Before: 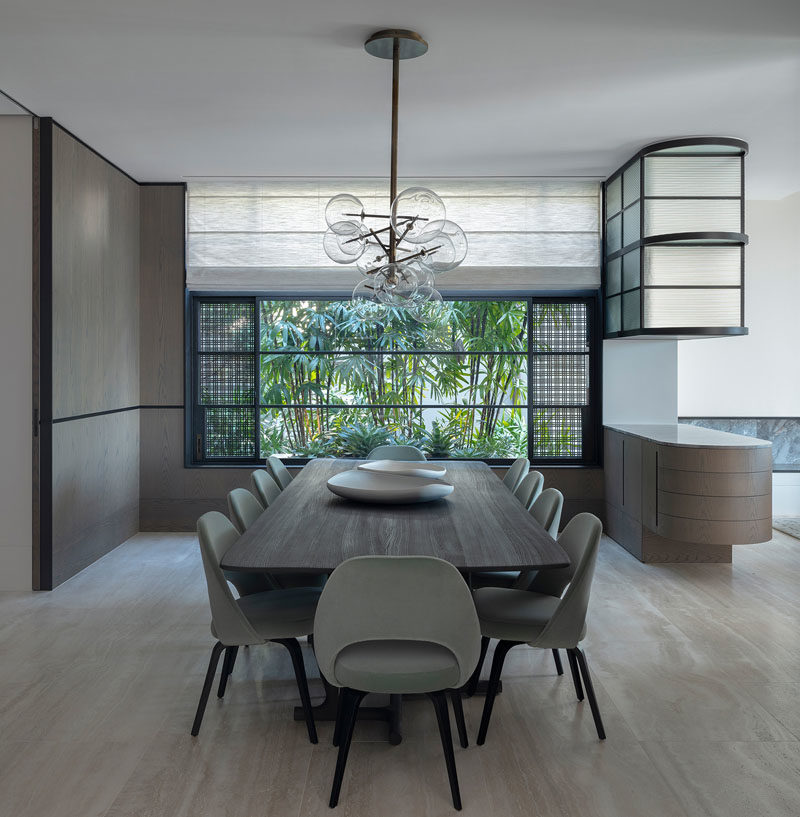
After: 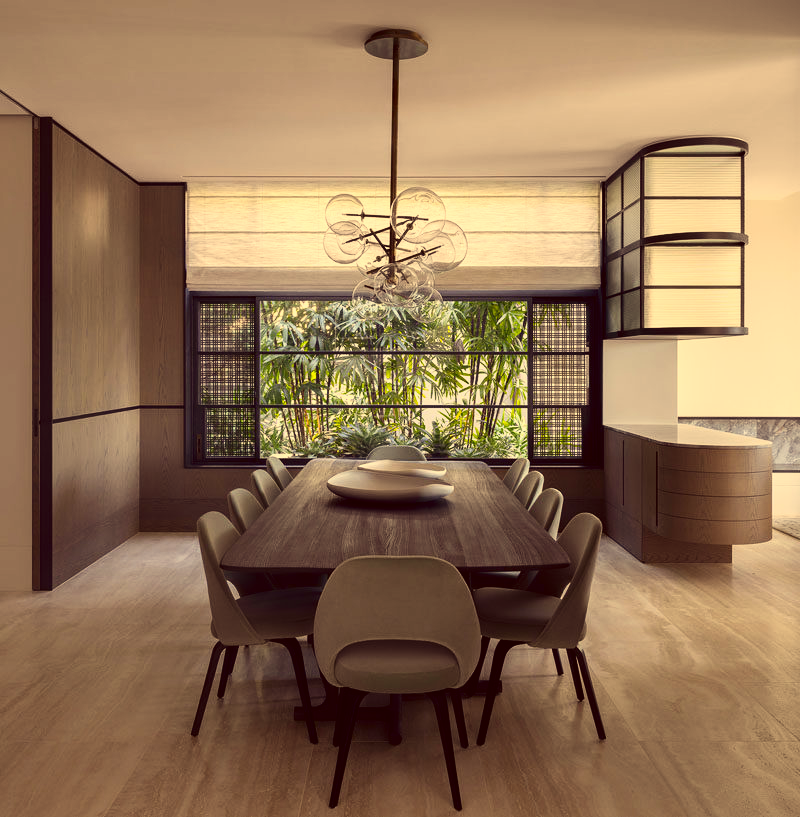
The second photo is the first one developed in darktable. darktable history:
contrast brightness saturation: contrast 0.225
color correction: highlights a* 9.77, highlights b* 38.98, shadows a* 14.03, shadows b* 3.26
